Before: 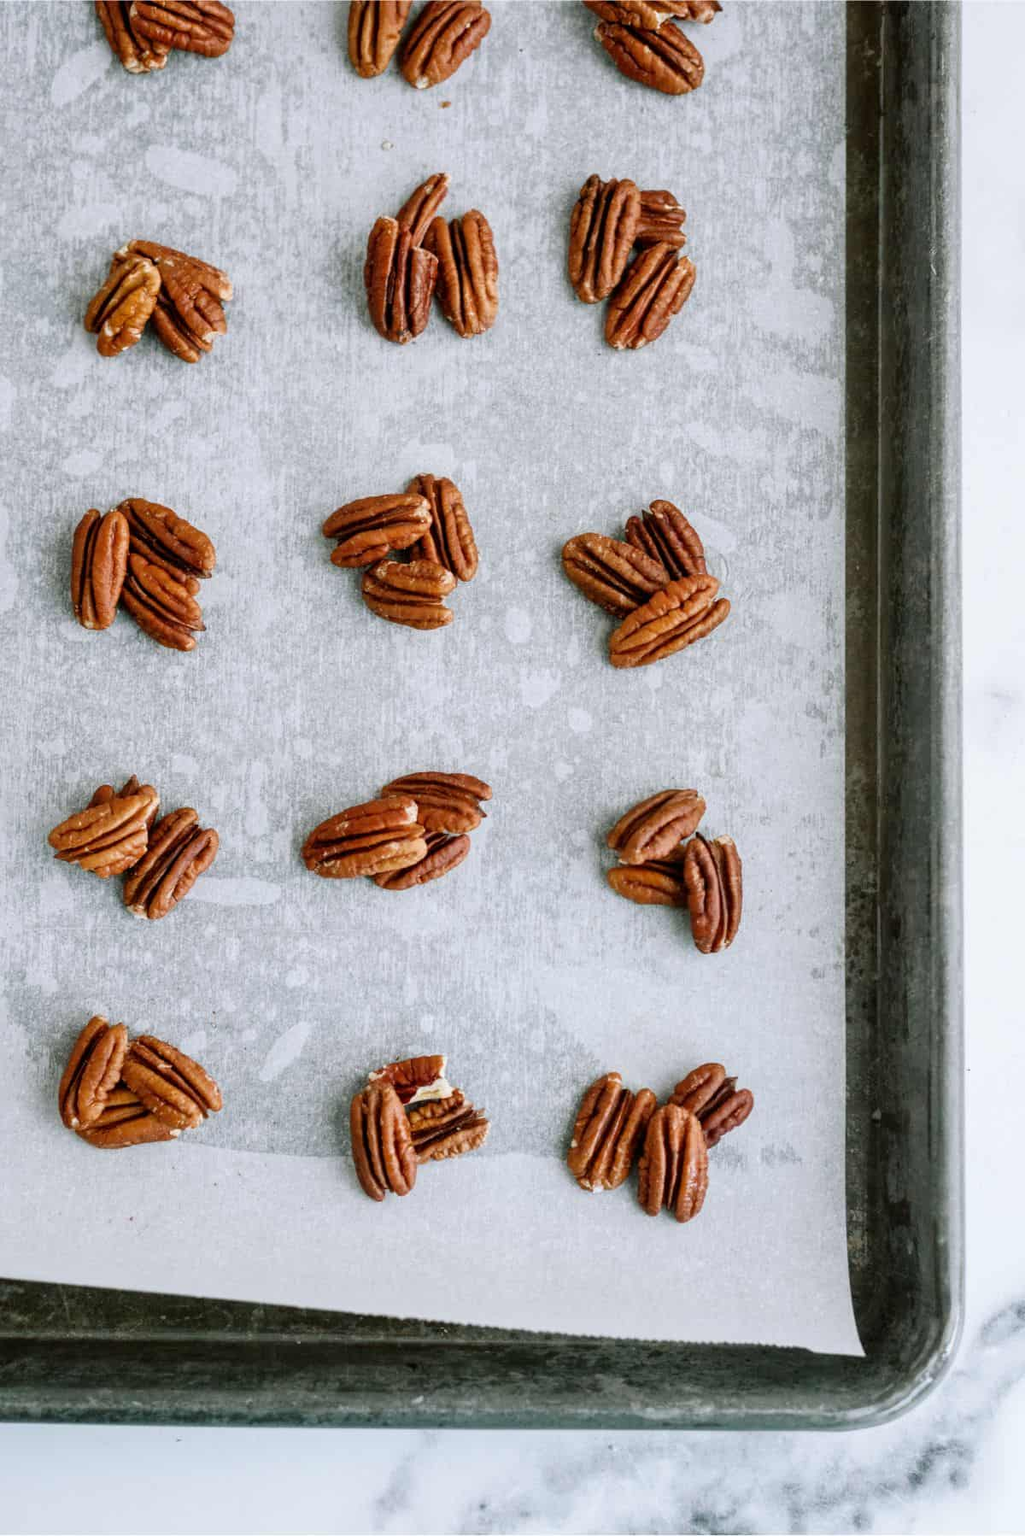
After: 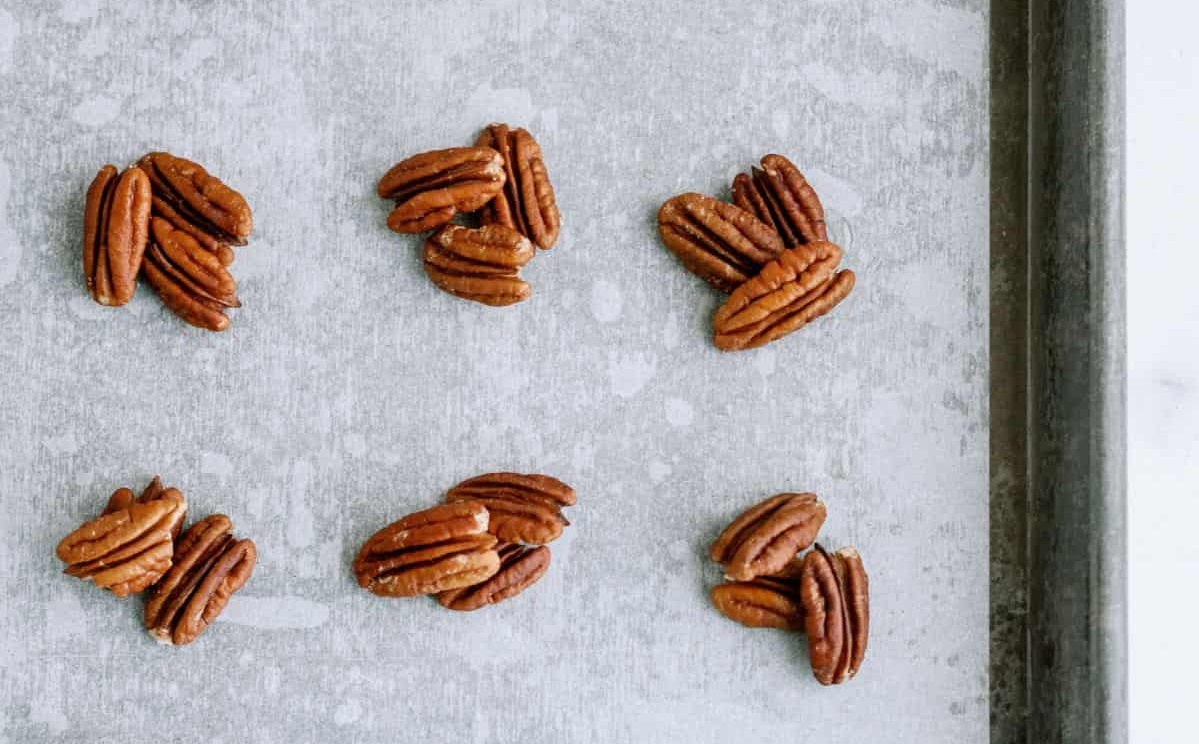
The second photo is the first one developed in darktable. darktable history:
crop and rotate: top 24.072%, bottom 34.519%
